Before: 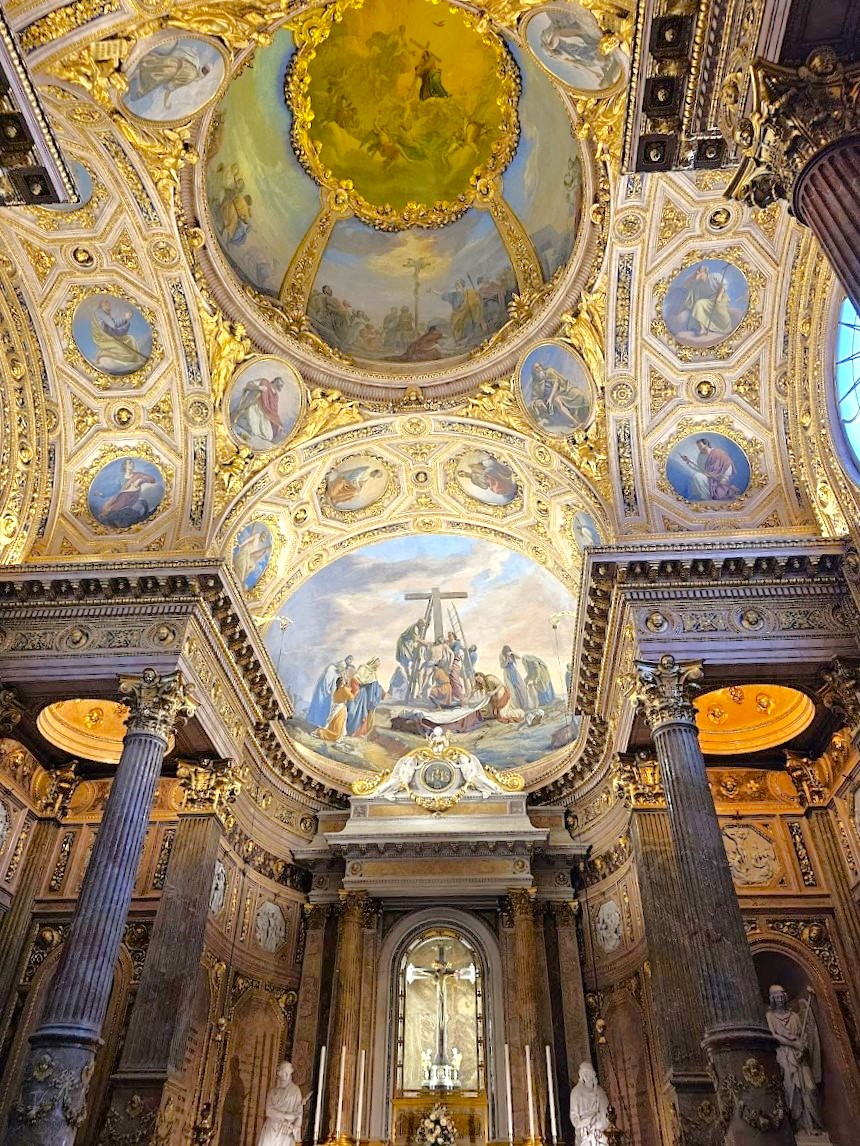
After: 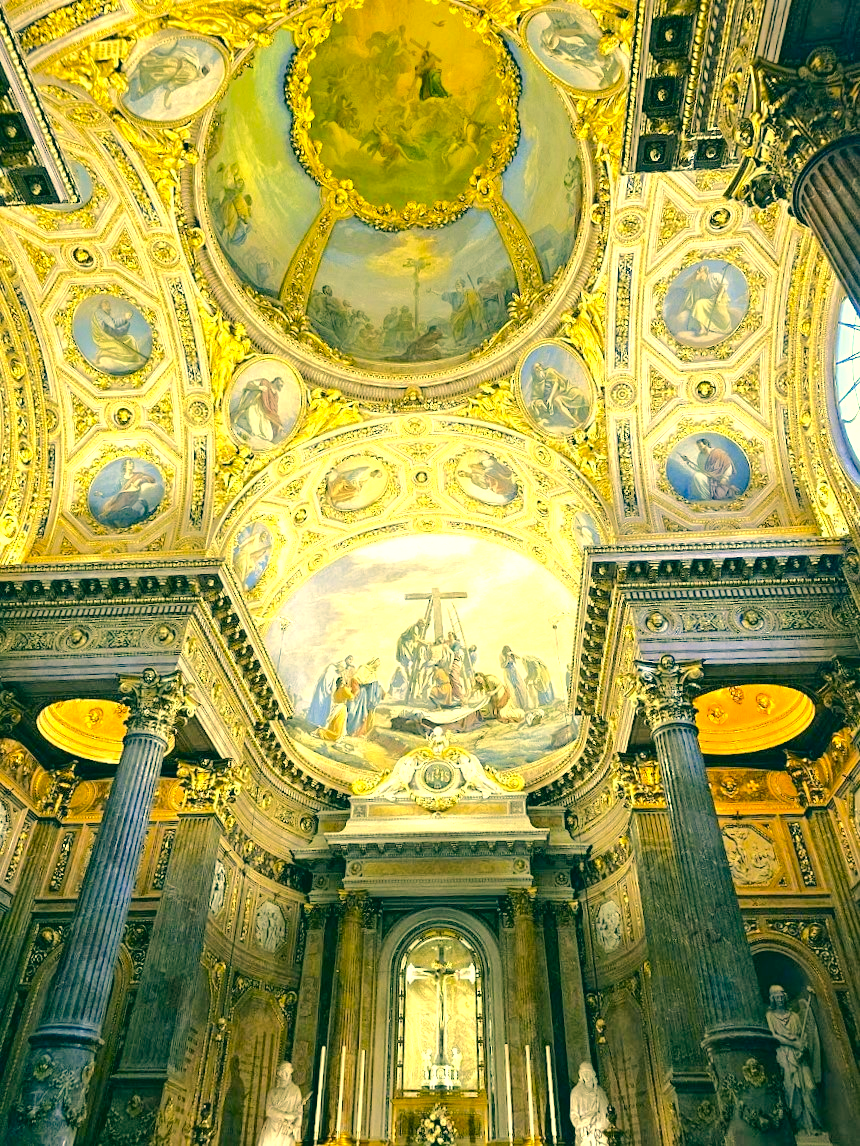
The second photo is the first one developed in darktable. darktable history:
color correction: highlights a* 2.22, highlights b* 34.7, shadows a* -36.45, shadows b* -6.09
tone equalizer: edges refinement/feathering 500, mask exposure compensation -1.57 EV, preserve details no
exposure: black level correction 0, exposure 0.699 EV, compensate highlight preservation false
